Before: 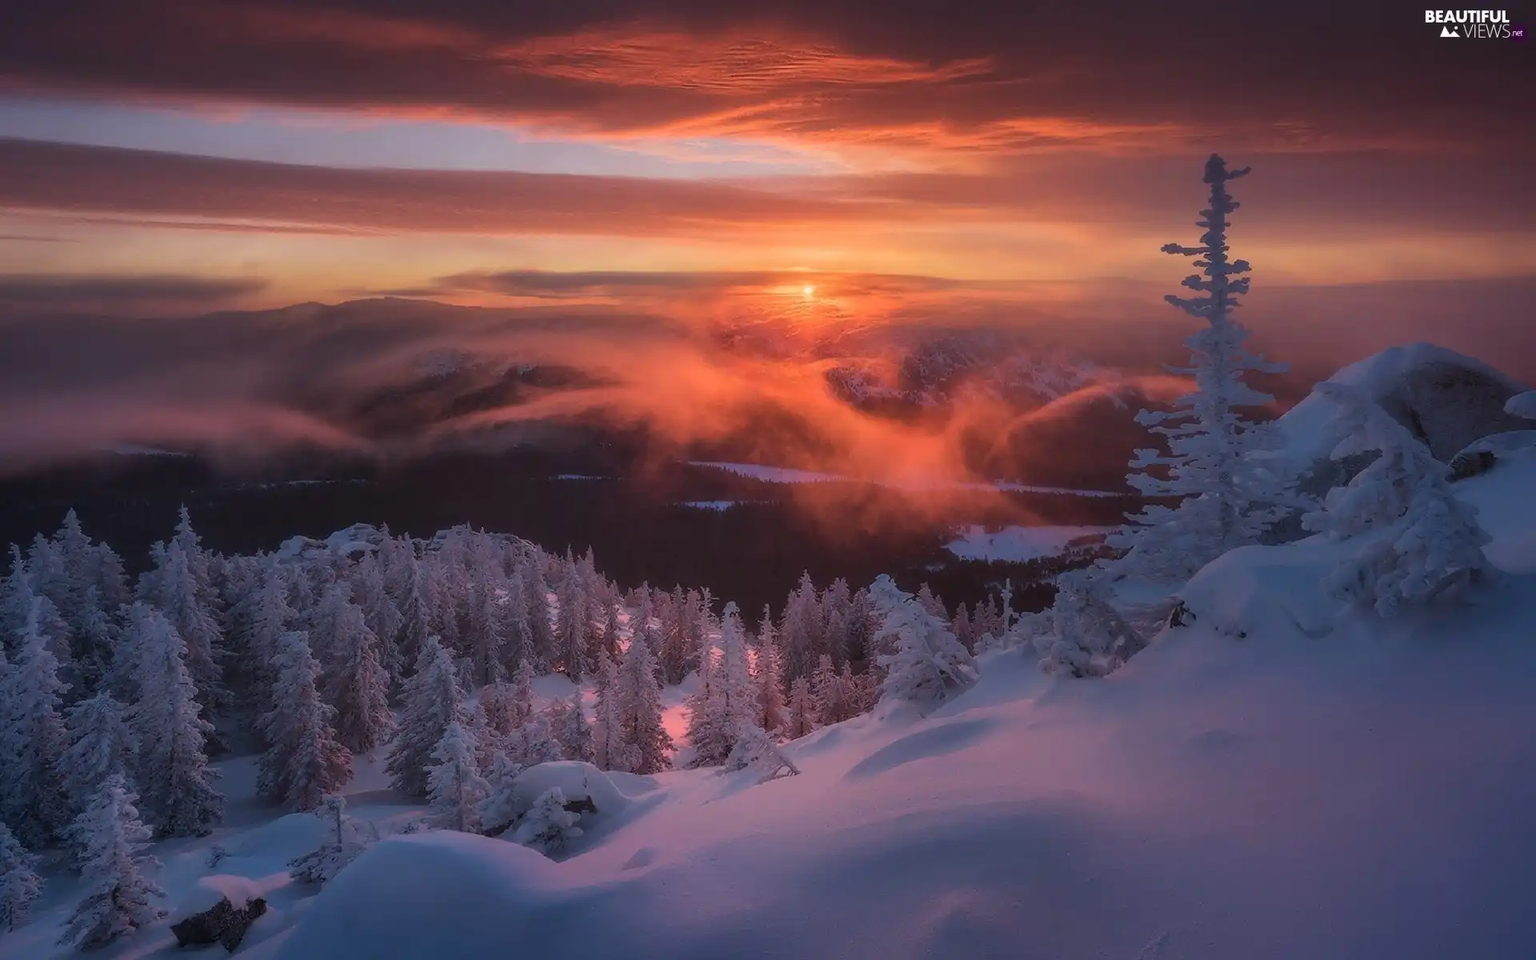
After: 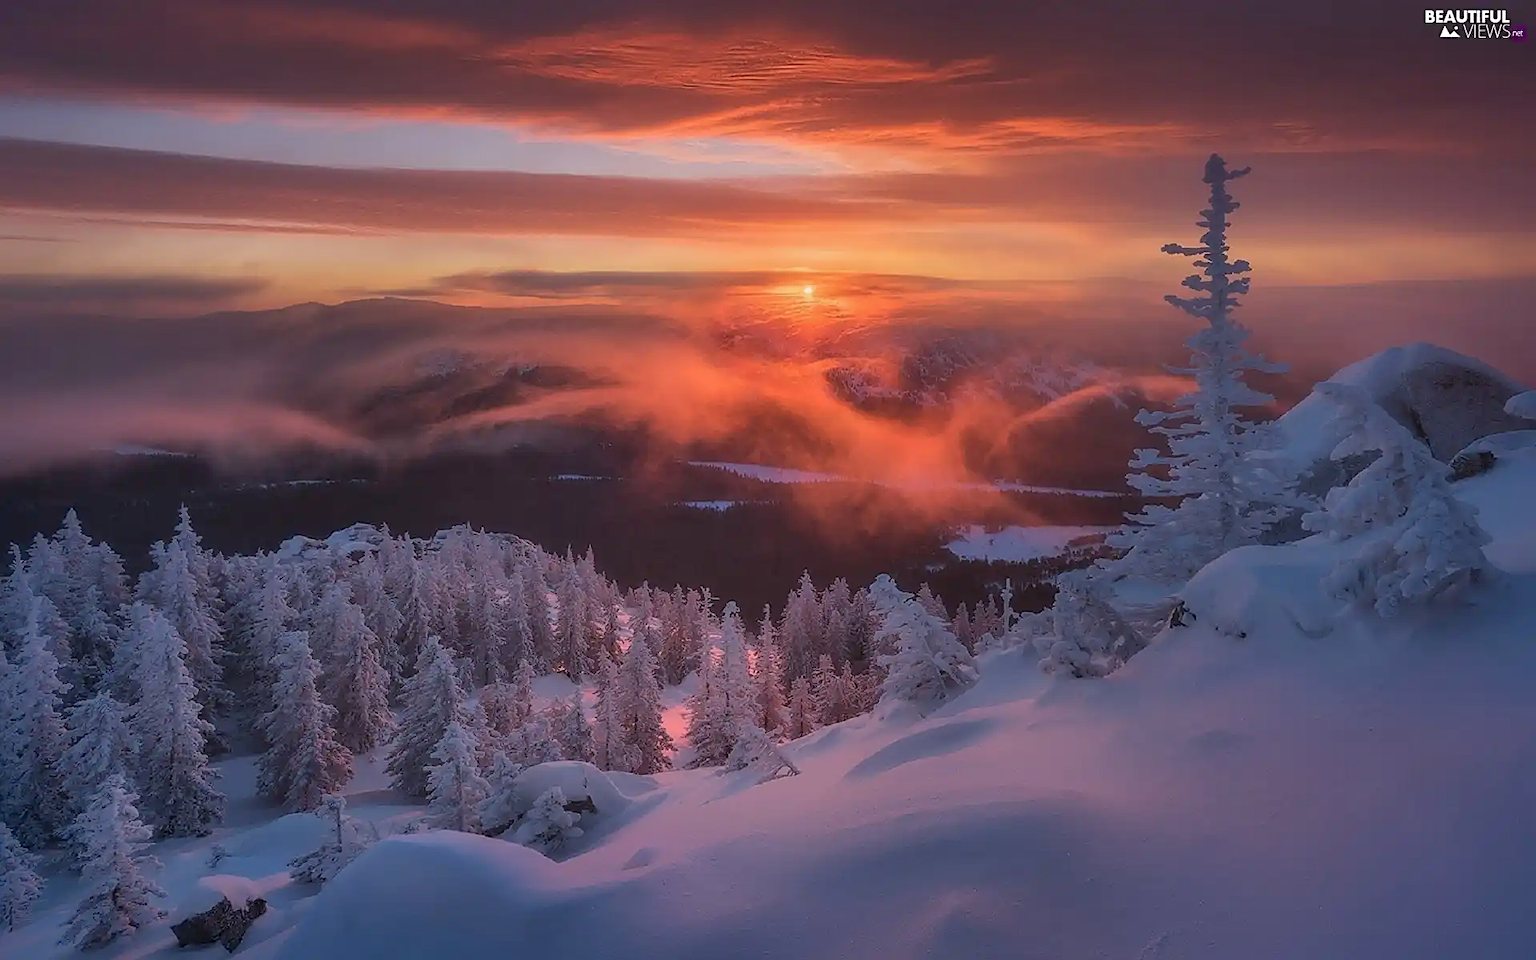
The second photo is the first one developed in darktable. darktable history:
sharpen: amount 0.584
exposure: compensate highlight preservation false
shadows and highlights: on, module defaults
